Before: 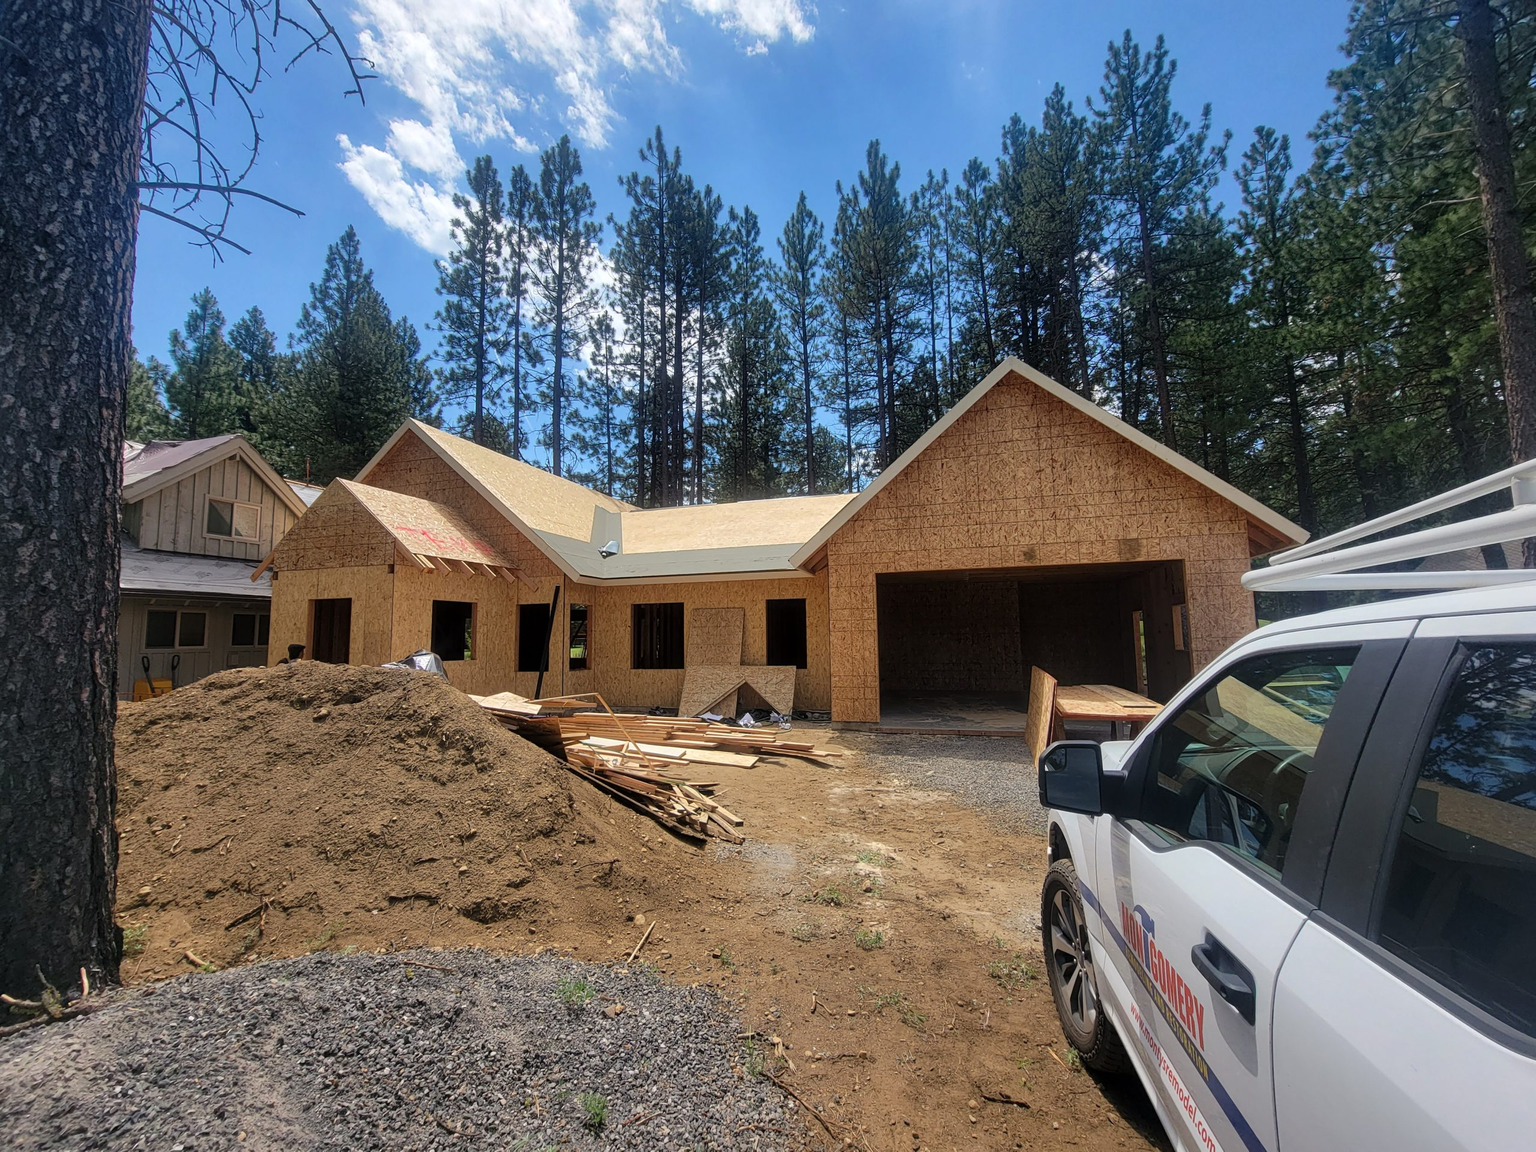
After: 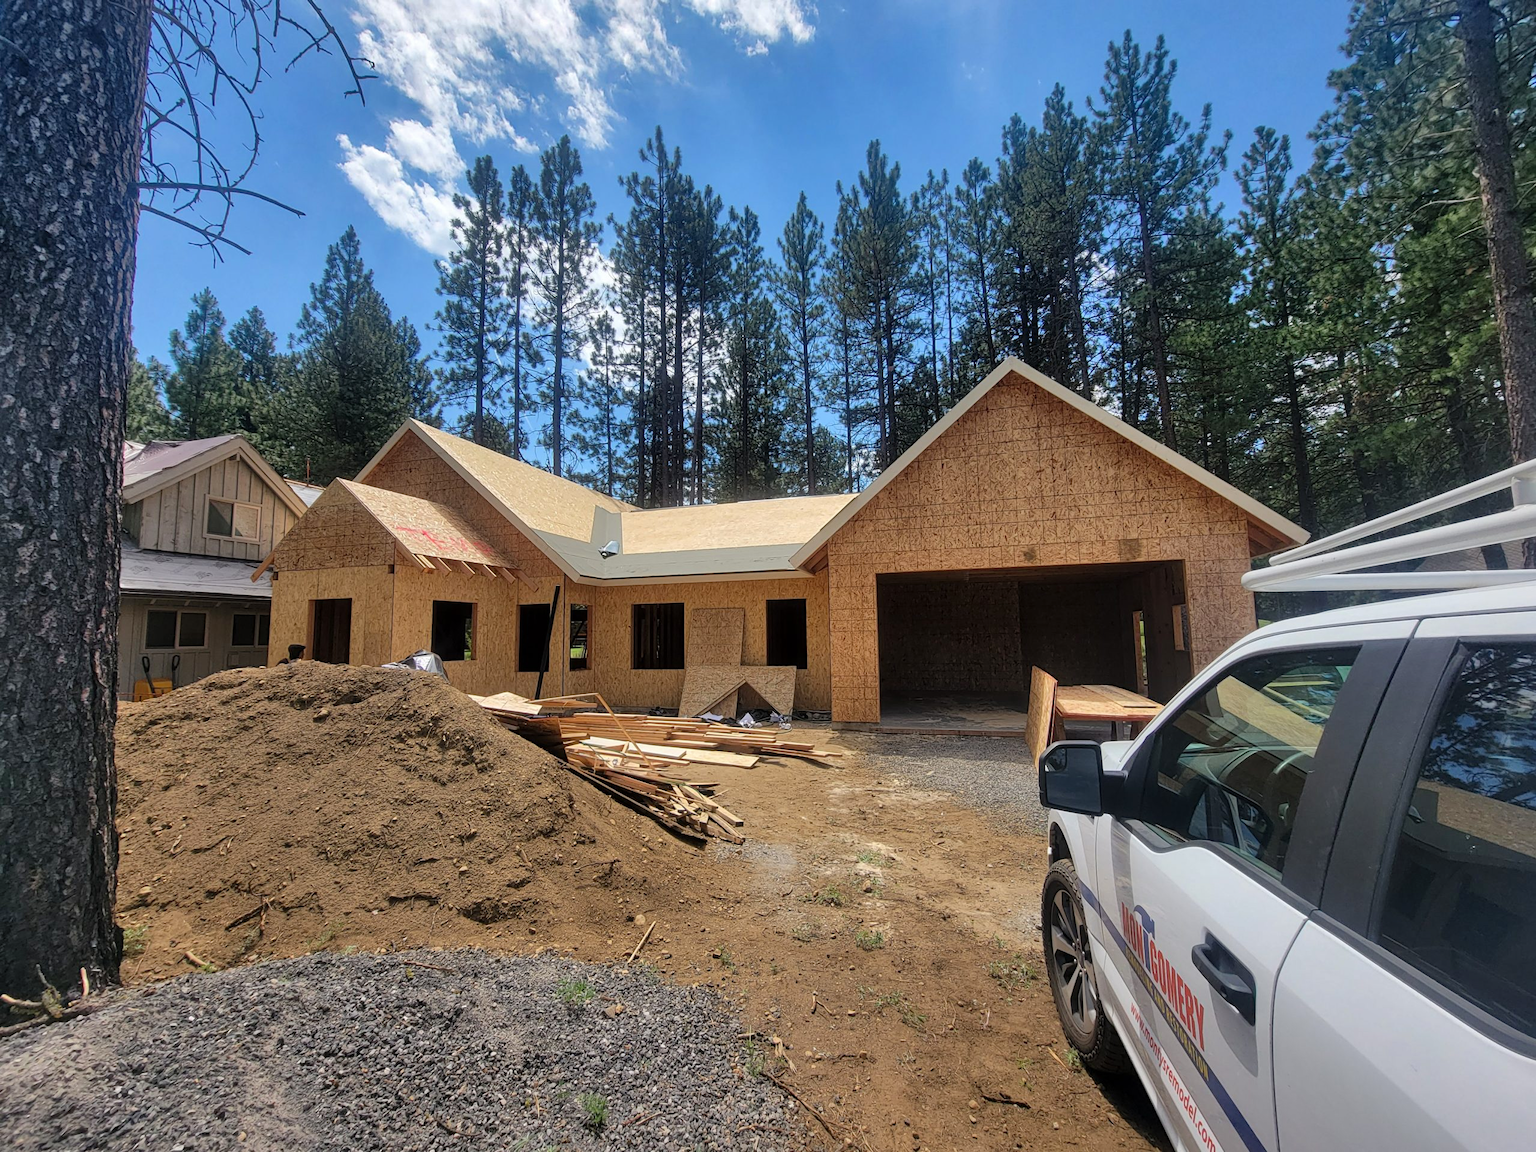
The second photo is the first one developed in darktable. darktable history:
vibrance: on, module defaults
shadows and highlights: low approximation 0.01, soften with gaussian
